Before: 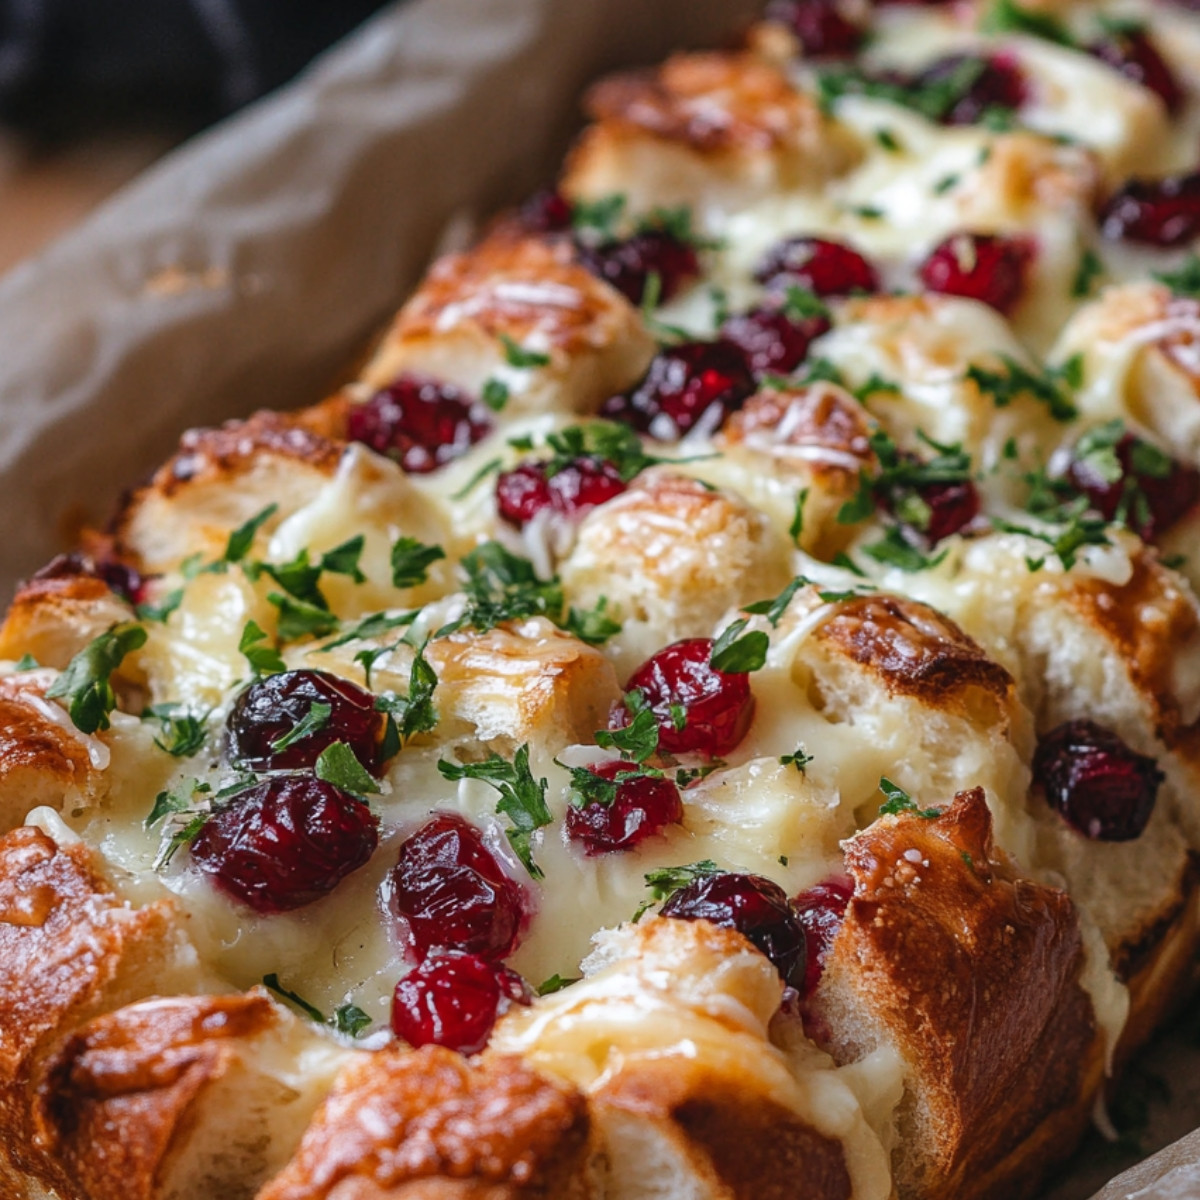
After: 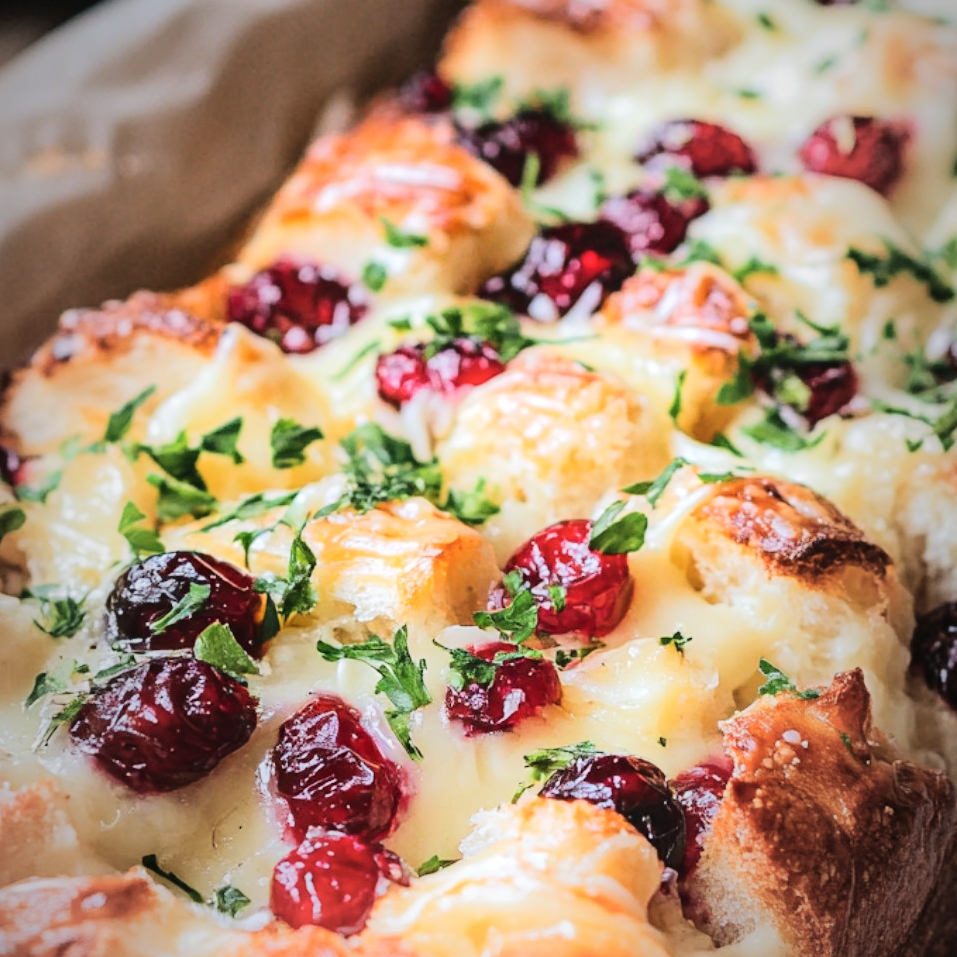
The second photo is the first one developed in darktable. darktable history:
shadows and highlights: shadows -25.12, highlights 50.51, soften with gaussian
crop and rotate: left 10.15%, top 9.971%, right 10.06%, bottom 10.211%
tone equalizer: -7 EV 0.15 EV, -6 EV 0.593 EV, -5 EV 1.19 EV, -4 EV 1.3 EV, -3 EV 1.18 EV, -2 EV 0.6 EV, -1 EV 0.159 EV, edges refinement/feathering 500, mask exposure compensation -1.57 EV, preserve details no
vignetting: fall-off start 72.57%, fall-off radius 109.14%, brightness -0.575, width/height ratio 0.734, unbound false
